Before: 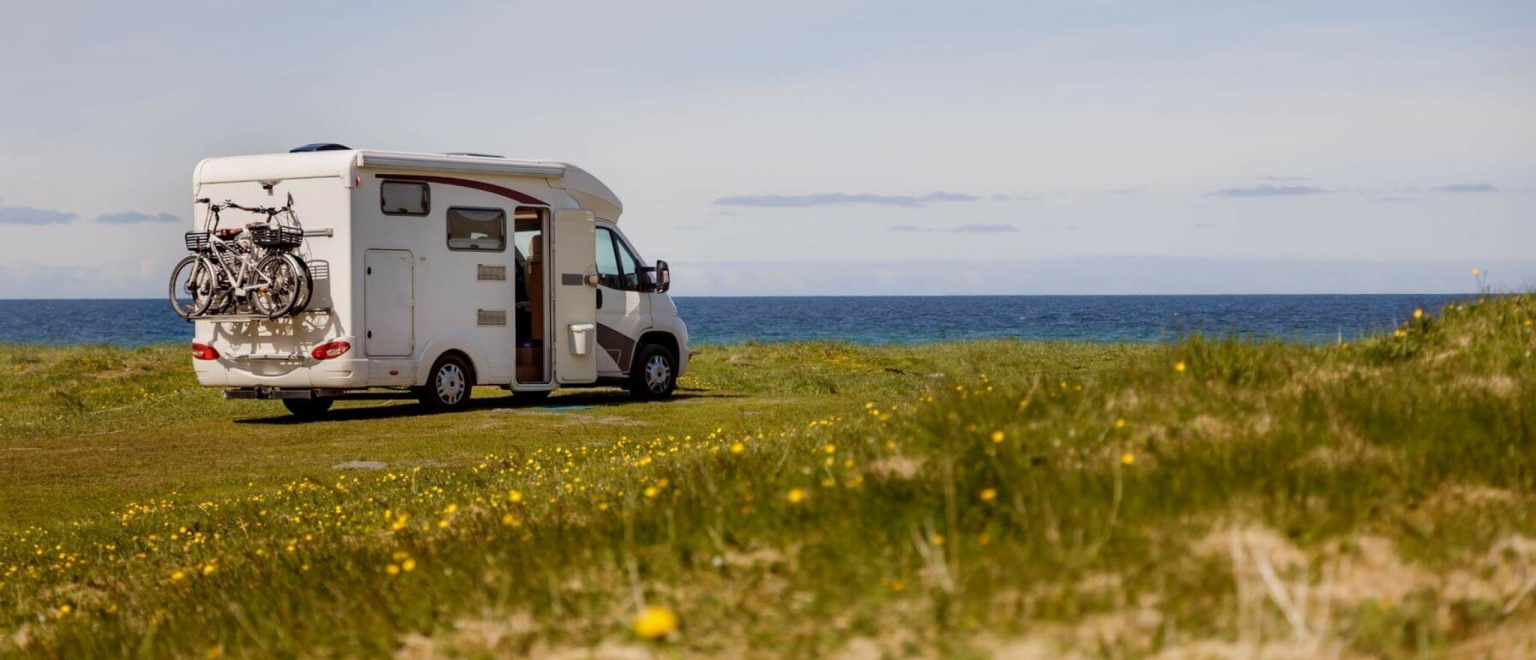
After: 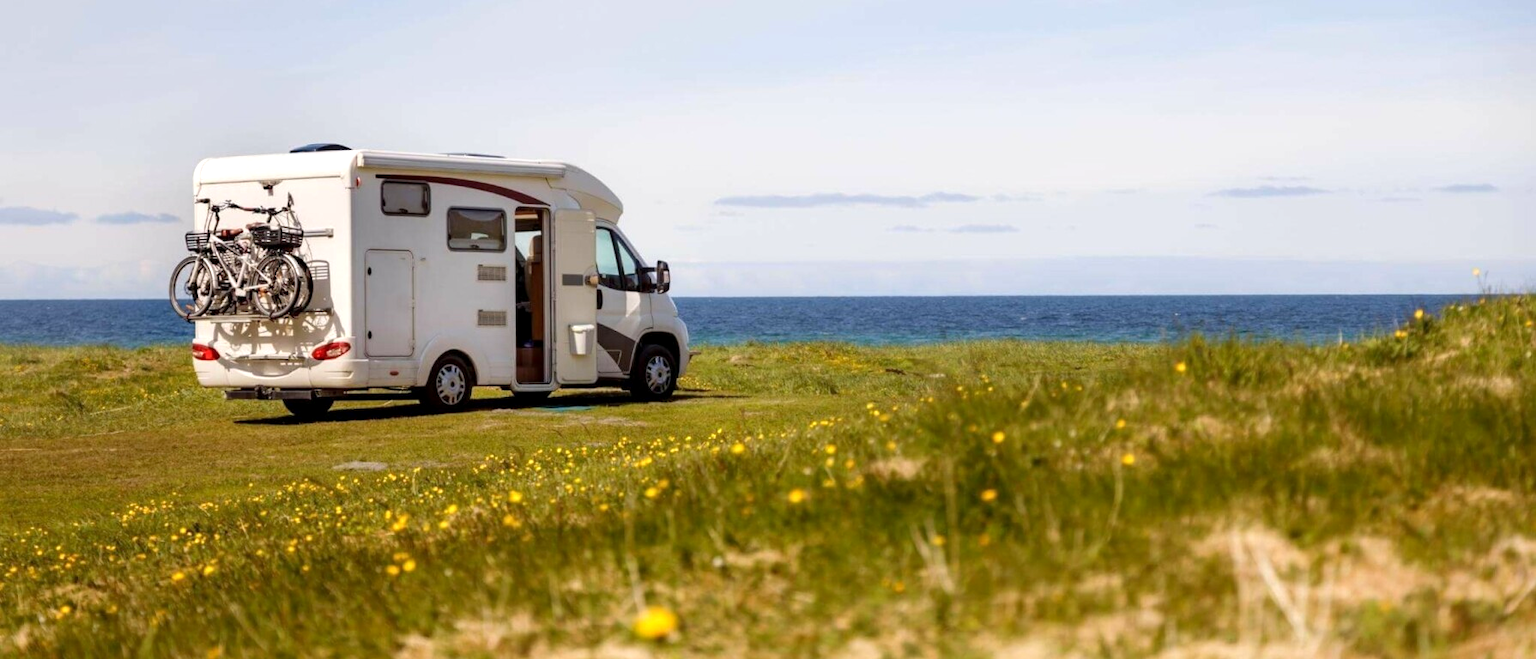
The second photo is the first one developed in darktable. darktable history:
crop: top 0.055%, bottom 0.1%
exposure: black level correction 0.001, exposure 0.499 EV, compensate exposure bias true, compensate highlight preservation false
